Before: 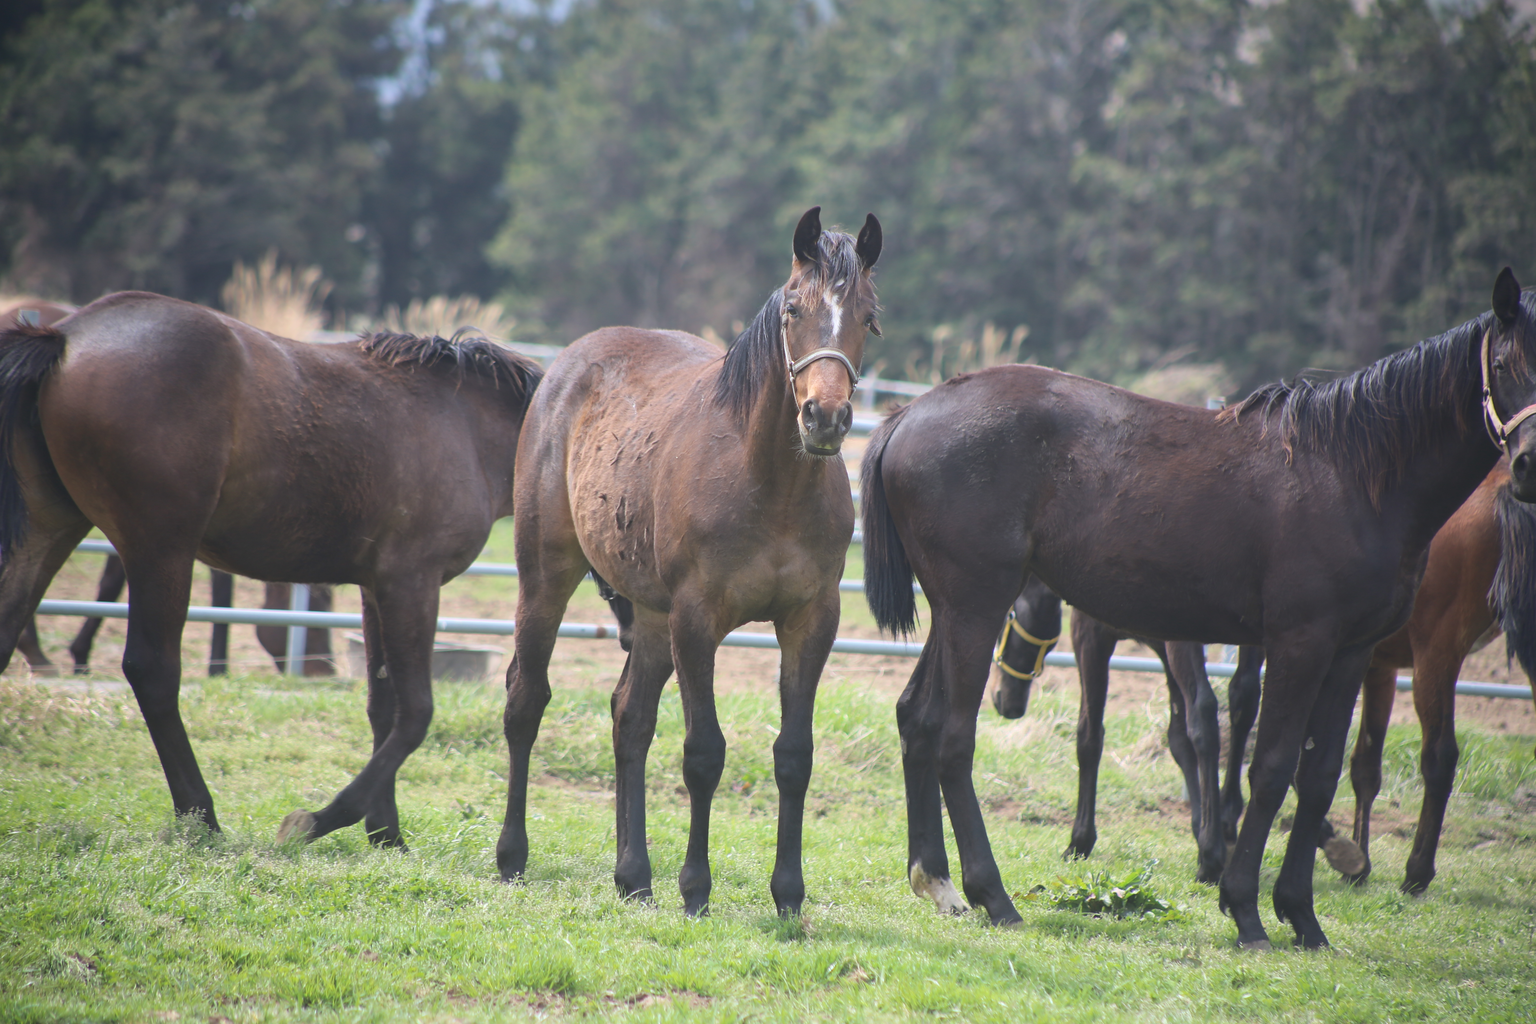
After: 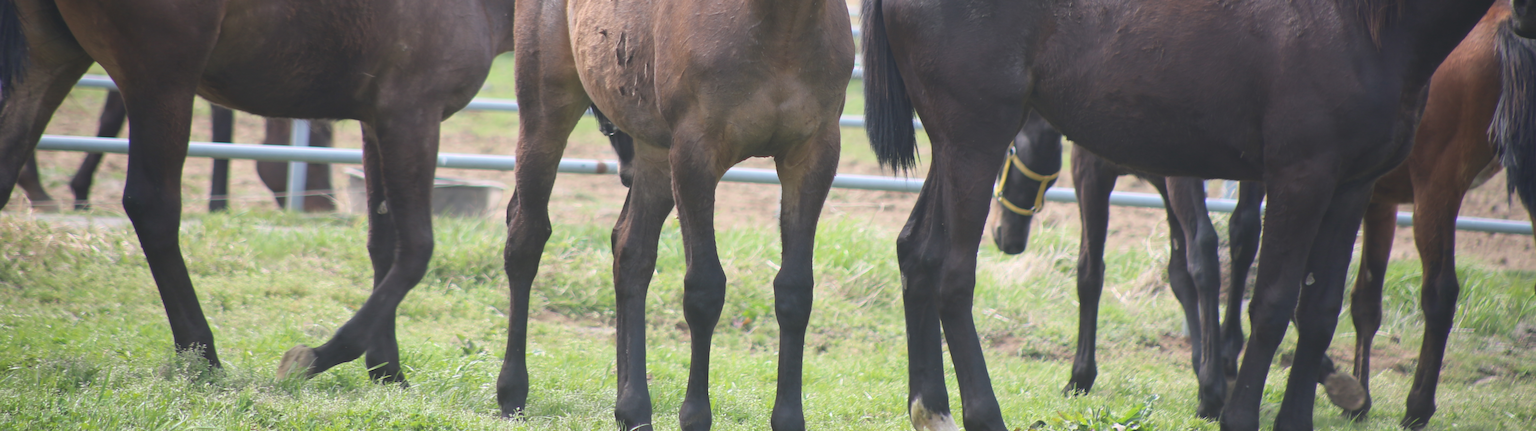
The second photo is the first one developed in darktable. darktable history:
crop: top 45.412%, bottom 12.255%
